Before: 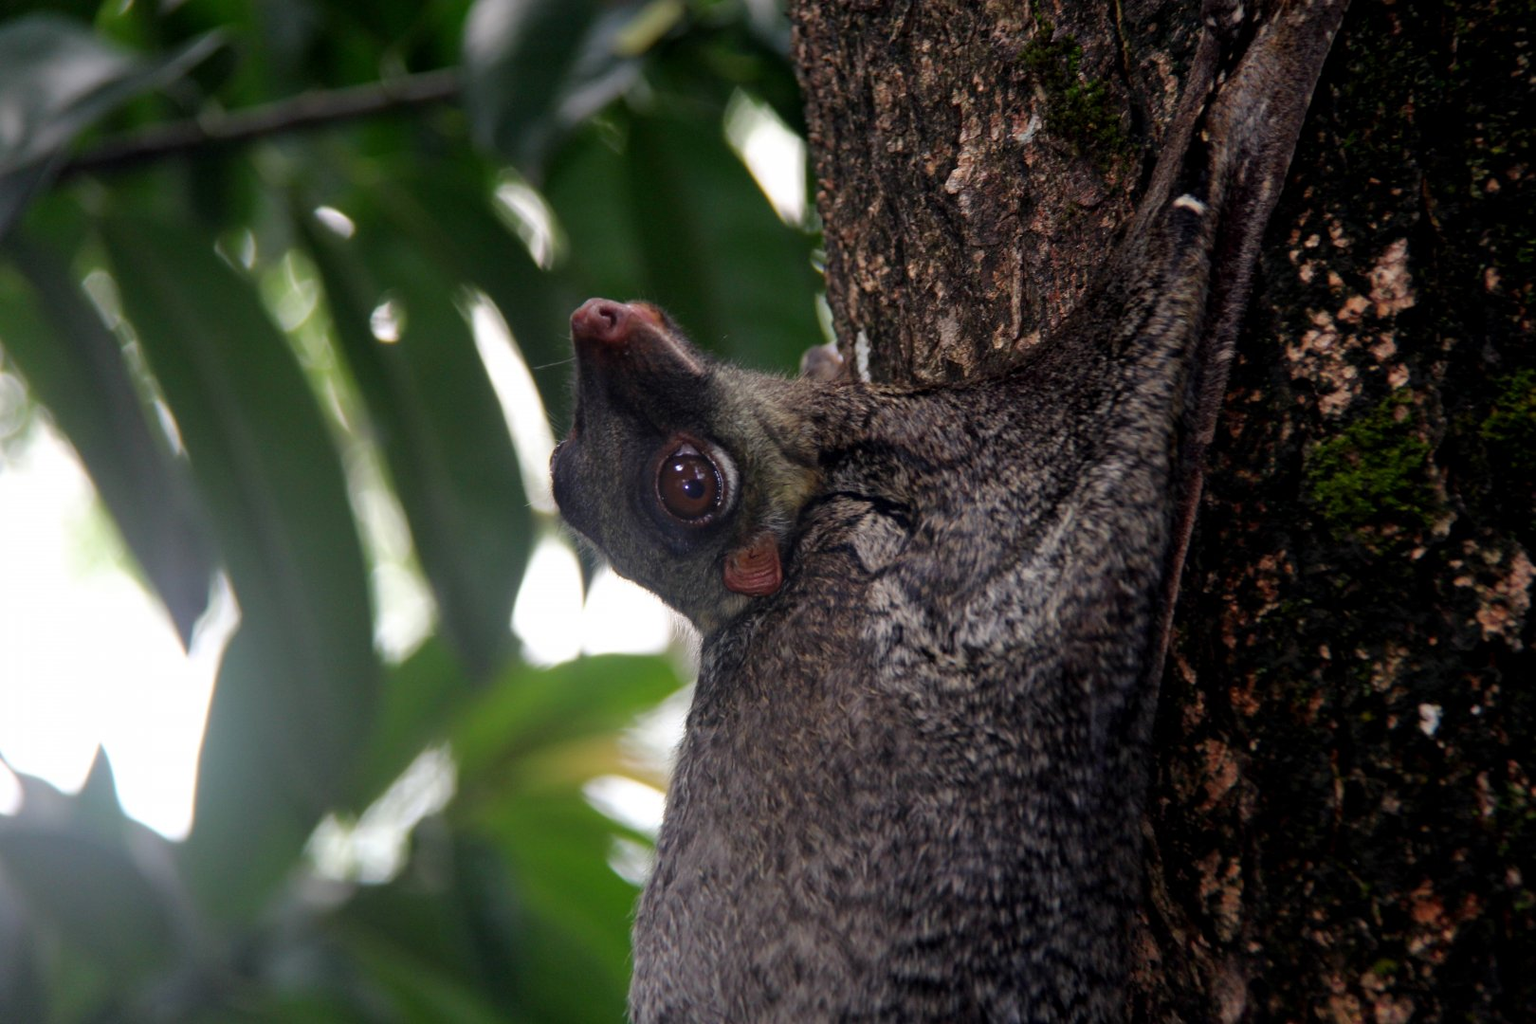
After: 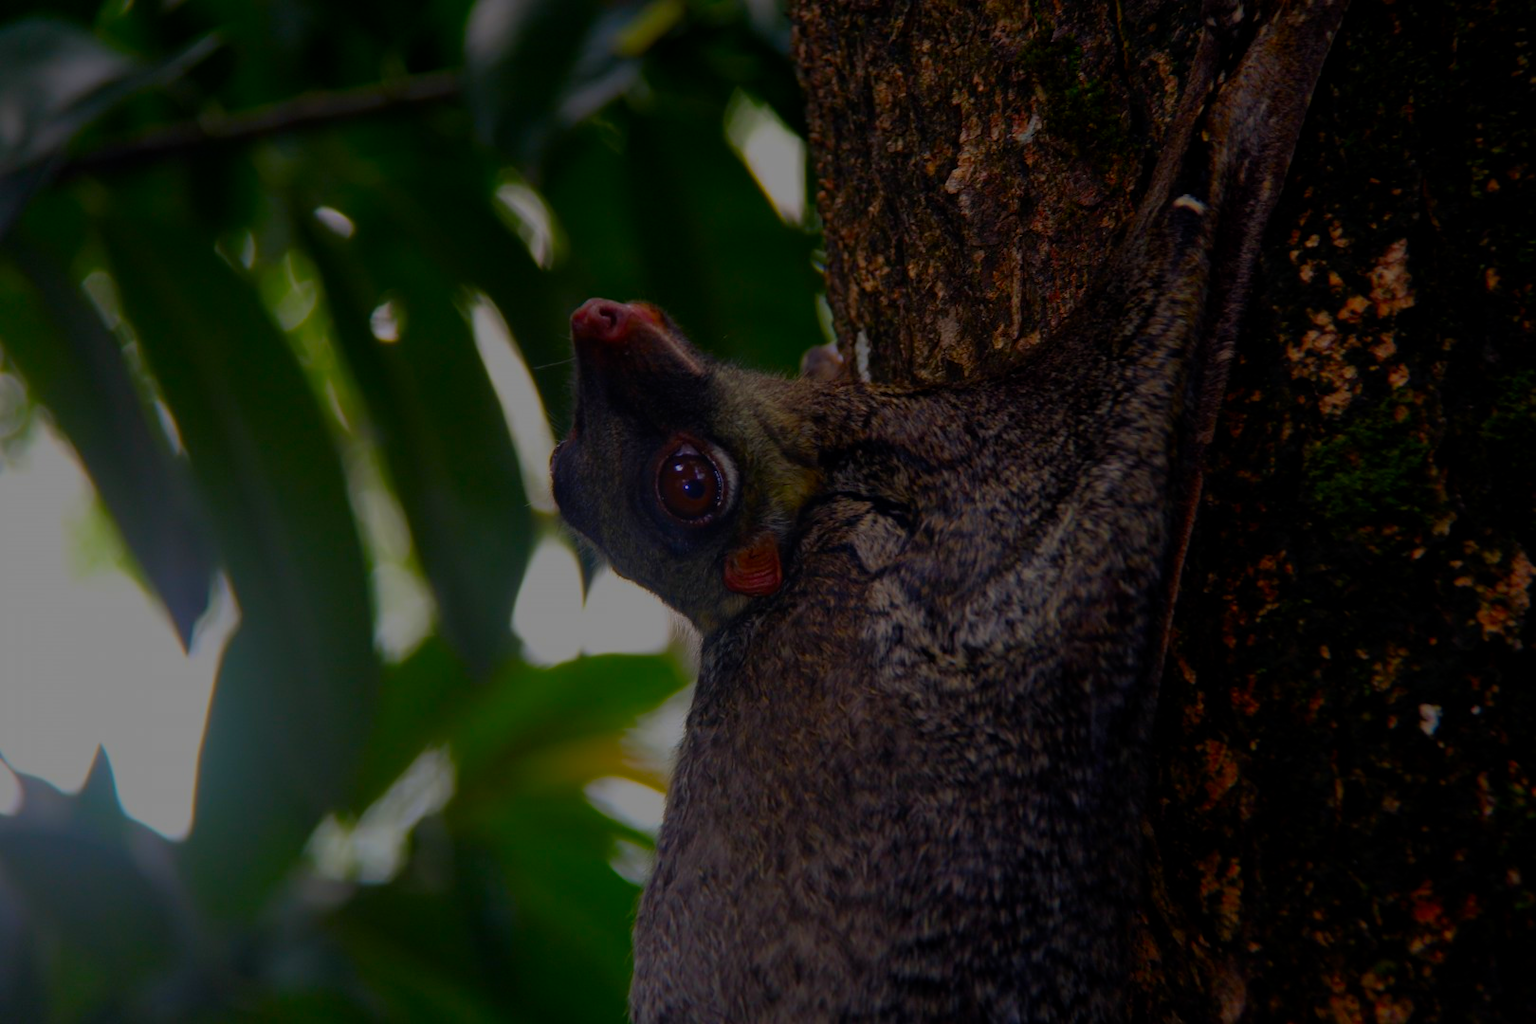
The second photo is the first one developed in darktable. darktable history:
color balance rgb: perceptual saturation grading › global saturation 20%, global vibrance 20%
color contrast: green-magenta contrast 1.55, blue-yellow contrast 1.83
exposure: exposure -2.002 EV, compensate highlight preservation false
